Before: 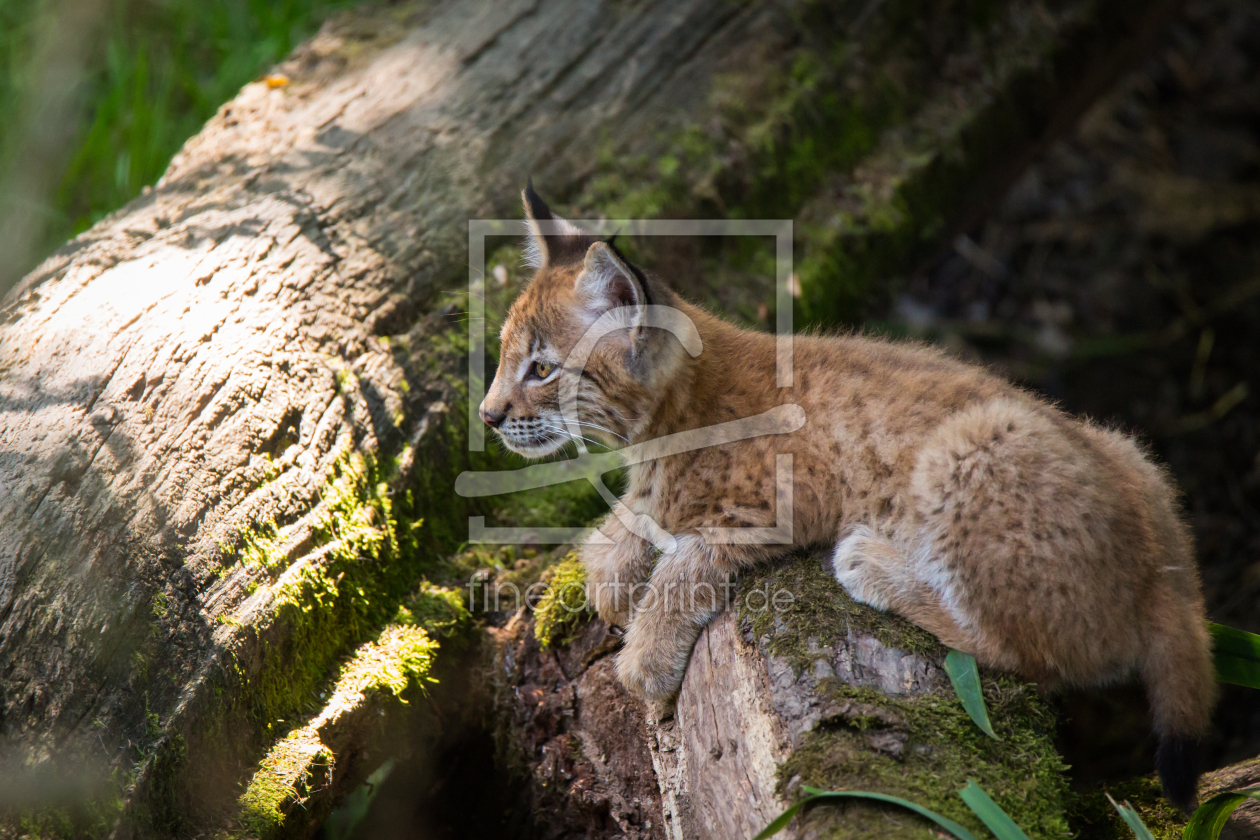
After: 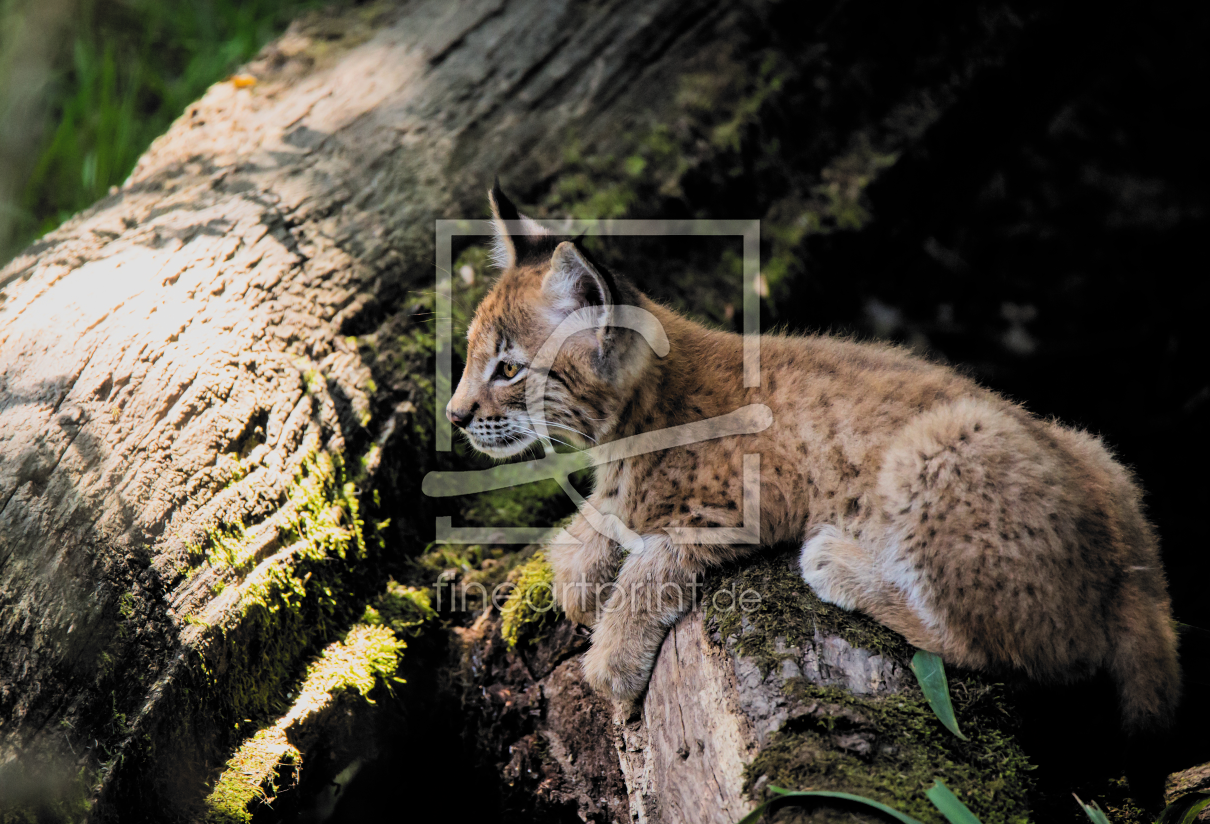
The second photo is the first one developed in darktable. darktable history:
crop and rotate: left 2.624%, right 1.336%, bottom 1.803%
filmic rgb: black relative exposure -5.15 EV, white relative exposure 4 EV, threshold 2.97 EV, hardness 2.88, contrast 1.3, highlights saturation mix -30.72%, color science v6 (2022), enable highlight reconstruction true
